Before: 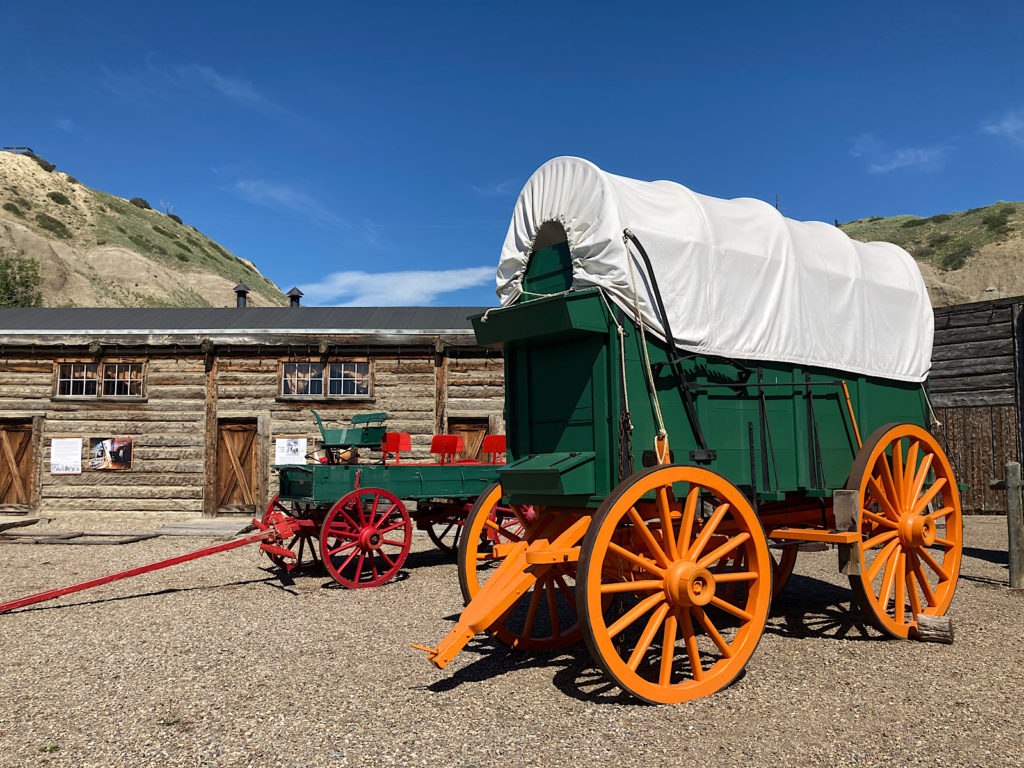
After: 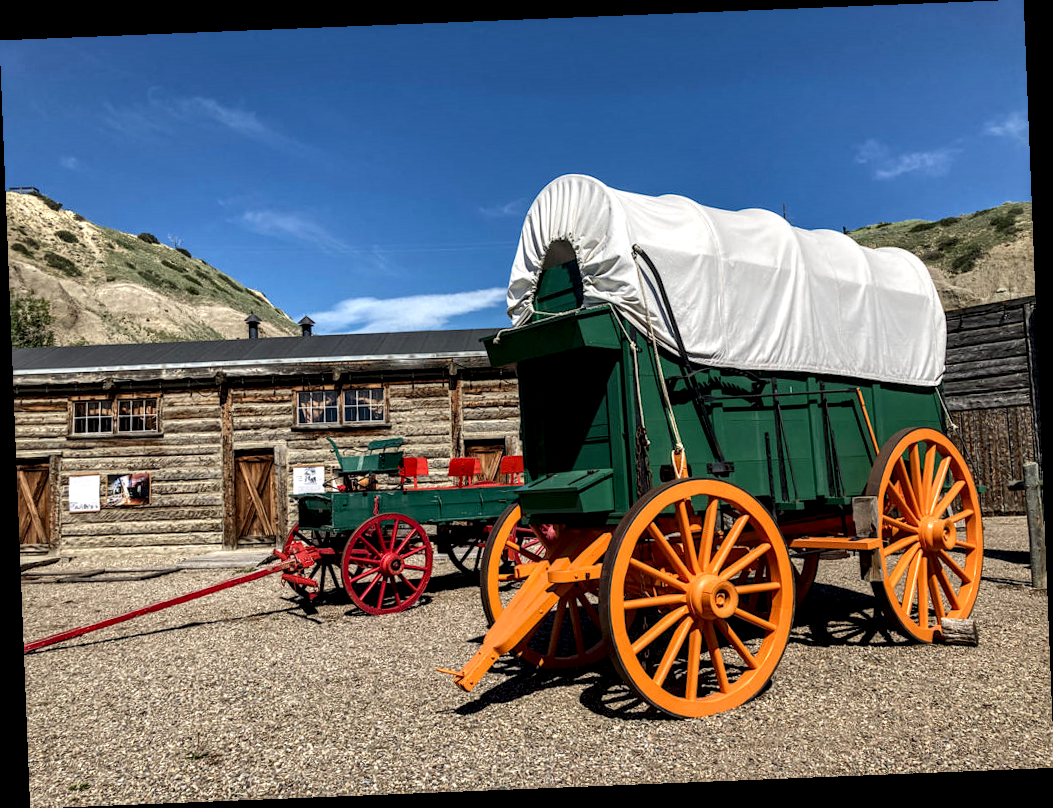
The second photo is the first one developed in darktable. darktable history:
rotate and perspective: rotation -2.29°, automatic cropping off
local contrast: highlights 20%, shadows 70%, detail 170%
